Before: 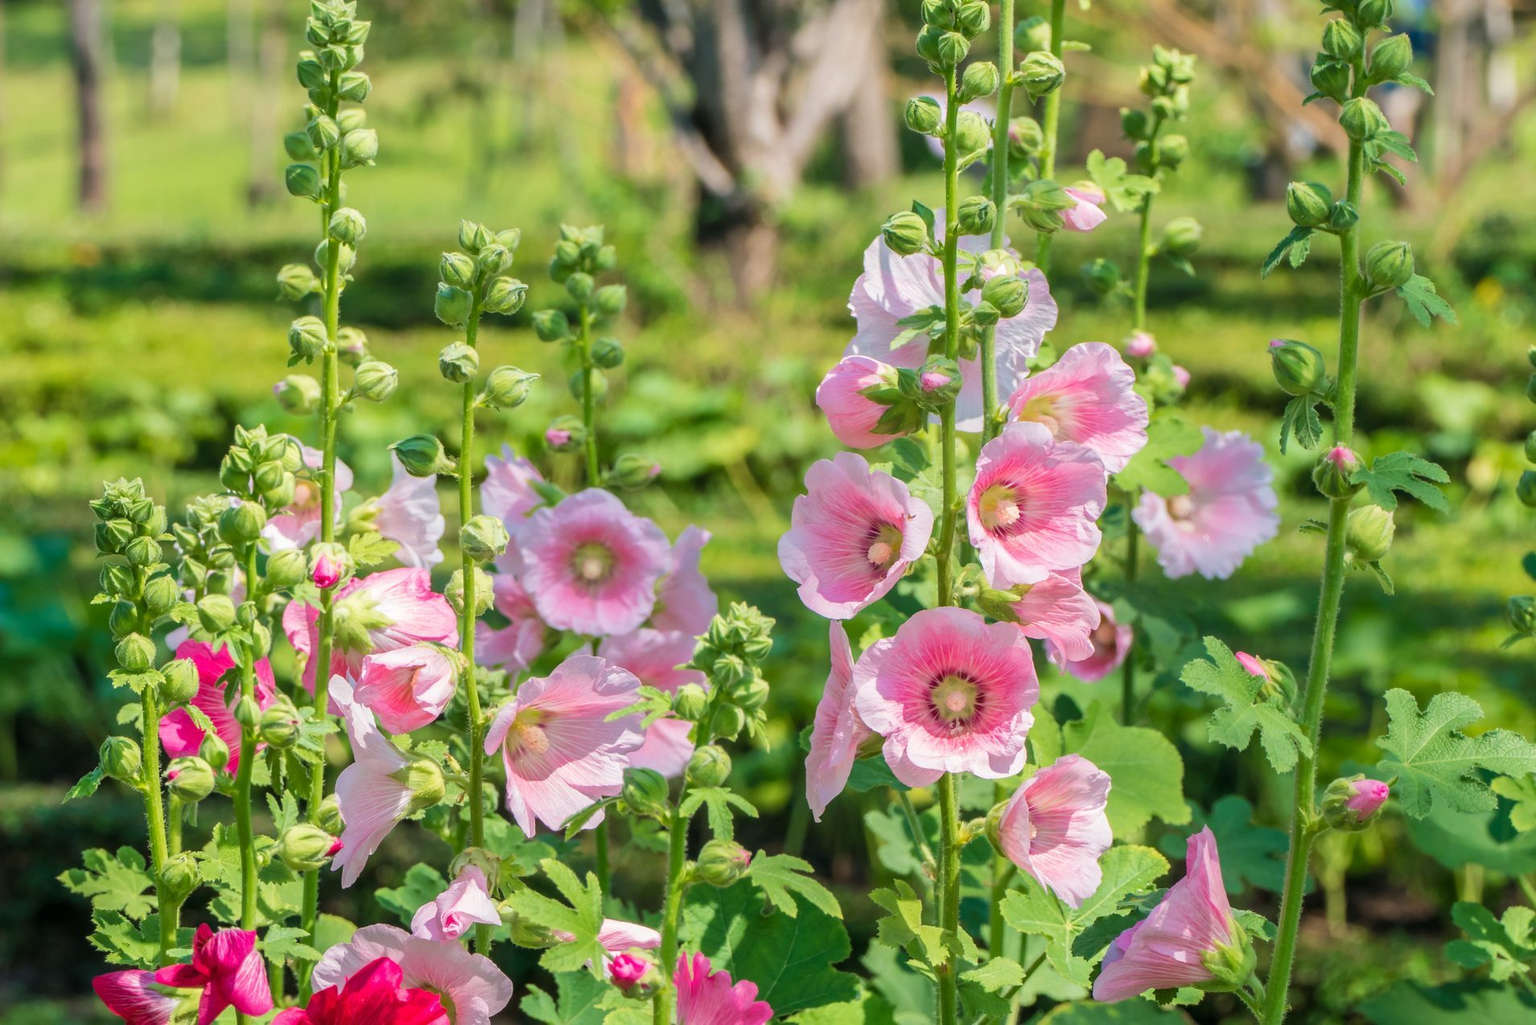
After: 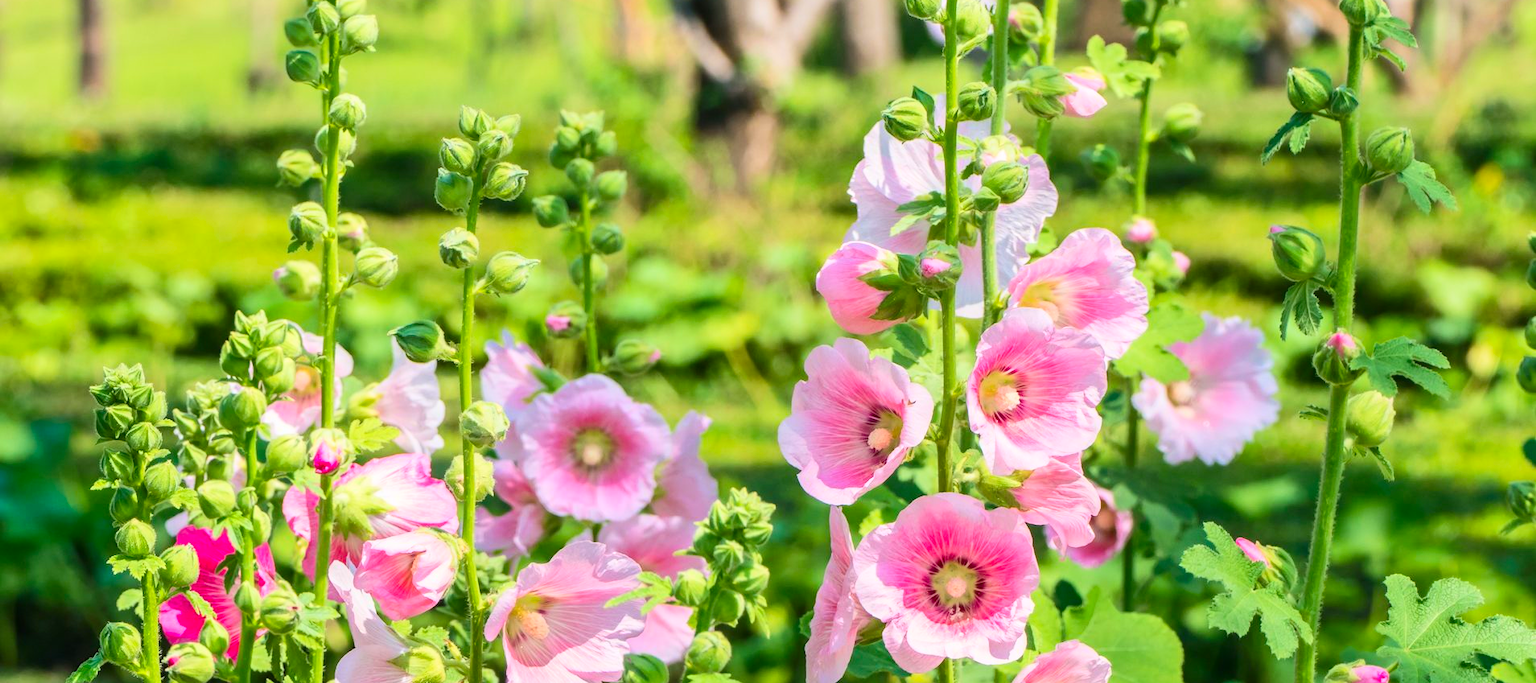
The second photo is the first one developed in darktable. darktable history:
crop: top 11.166%, bottom 22.168%
contrast brightness saturation: contrast 0.23, brightness 0.1, saturation 0.29
exposure: compensate highlight preservation false
